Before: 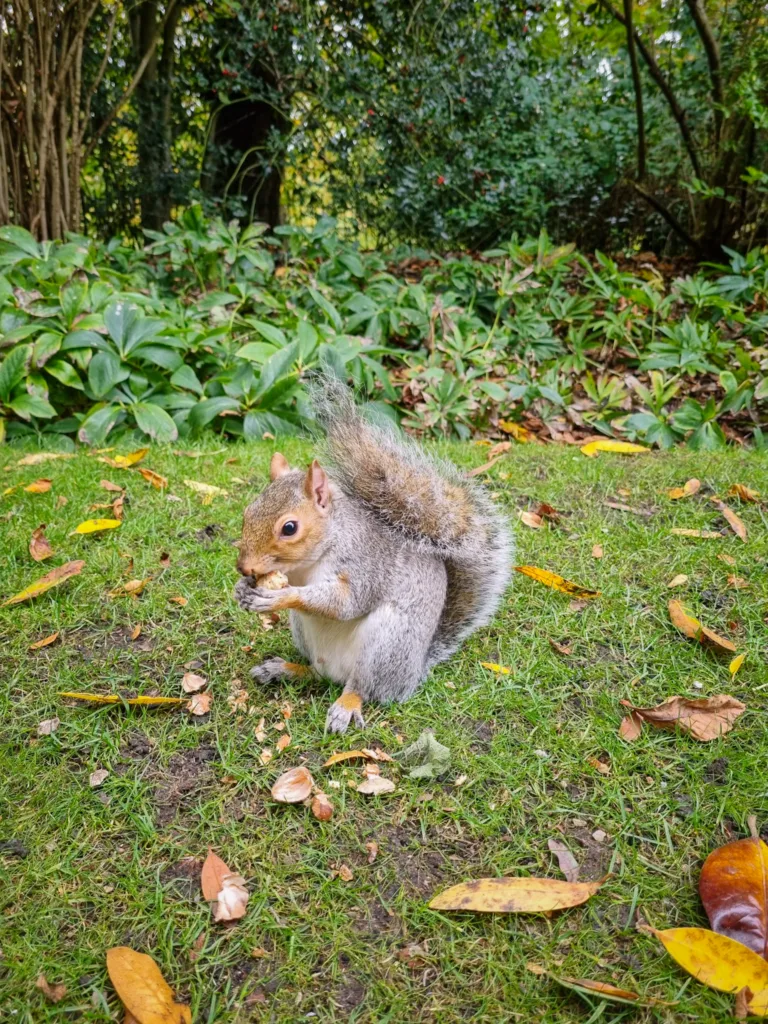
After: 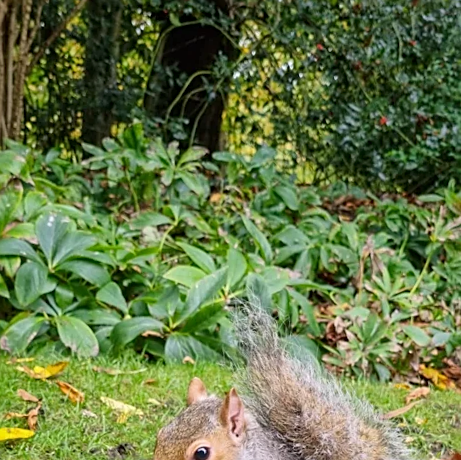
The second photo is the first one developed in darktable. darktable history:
crop: left 15.306%, top 9.065%, right 30.789%, bottom 48.638%
rotate and perspective: rotation 5.12°, automatic cropping off
white balance: red 1, blue 1
sharpen: on, module defaults
